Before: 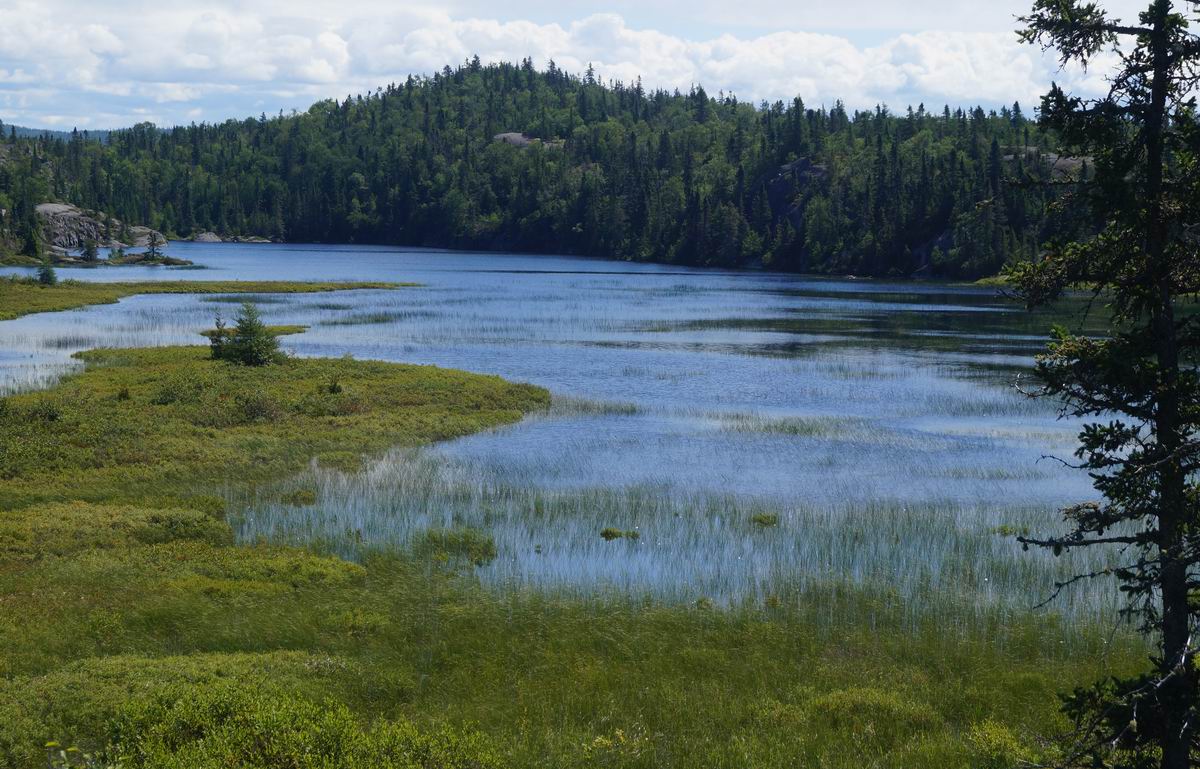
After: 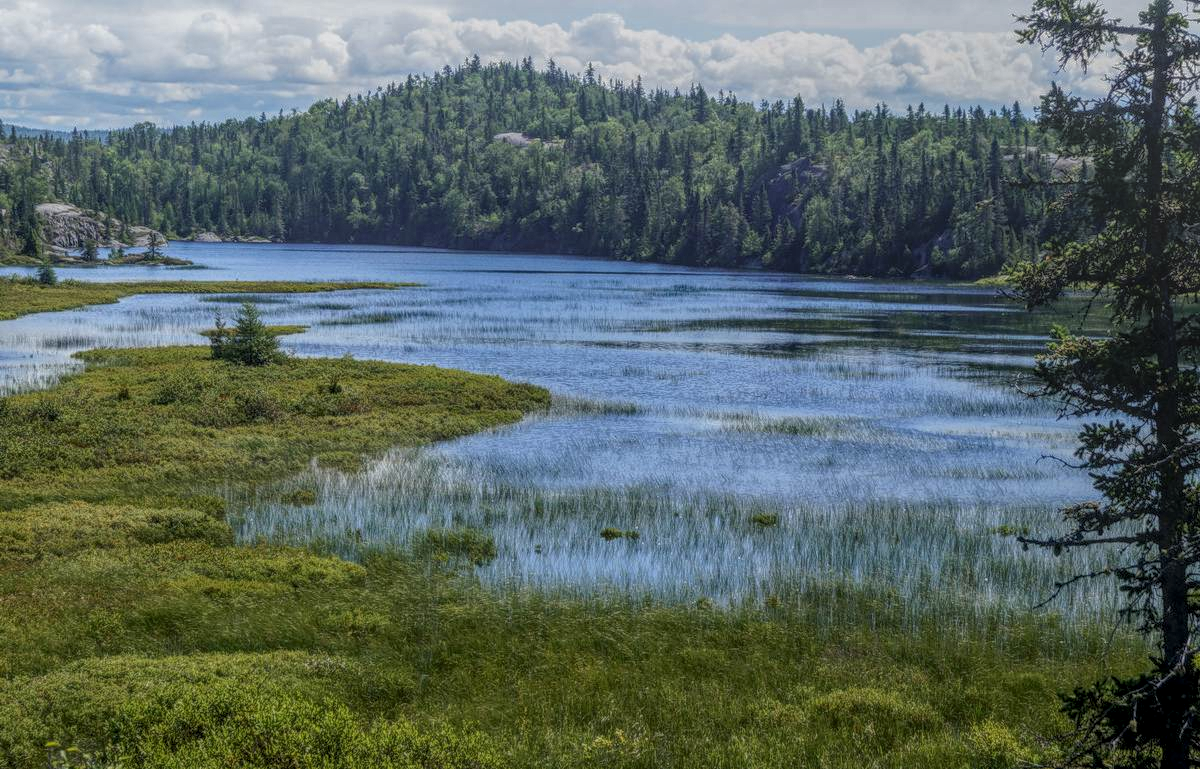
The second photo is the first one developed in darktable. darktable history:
local contrast "HDR local tone-mapping": highlights 0%, shadows 0%, detail 200%, midtone range 0.25
